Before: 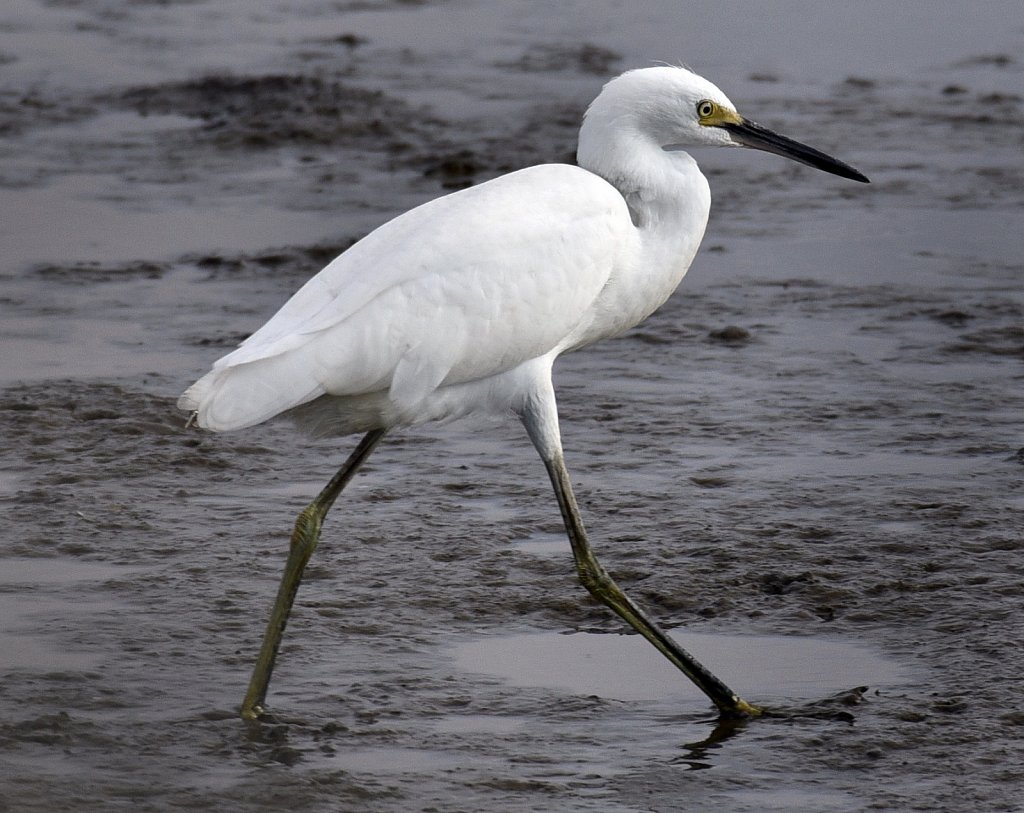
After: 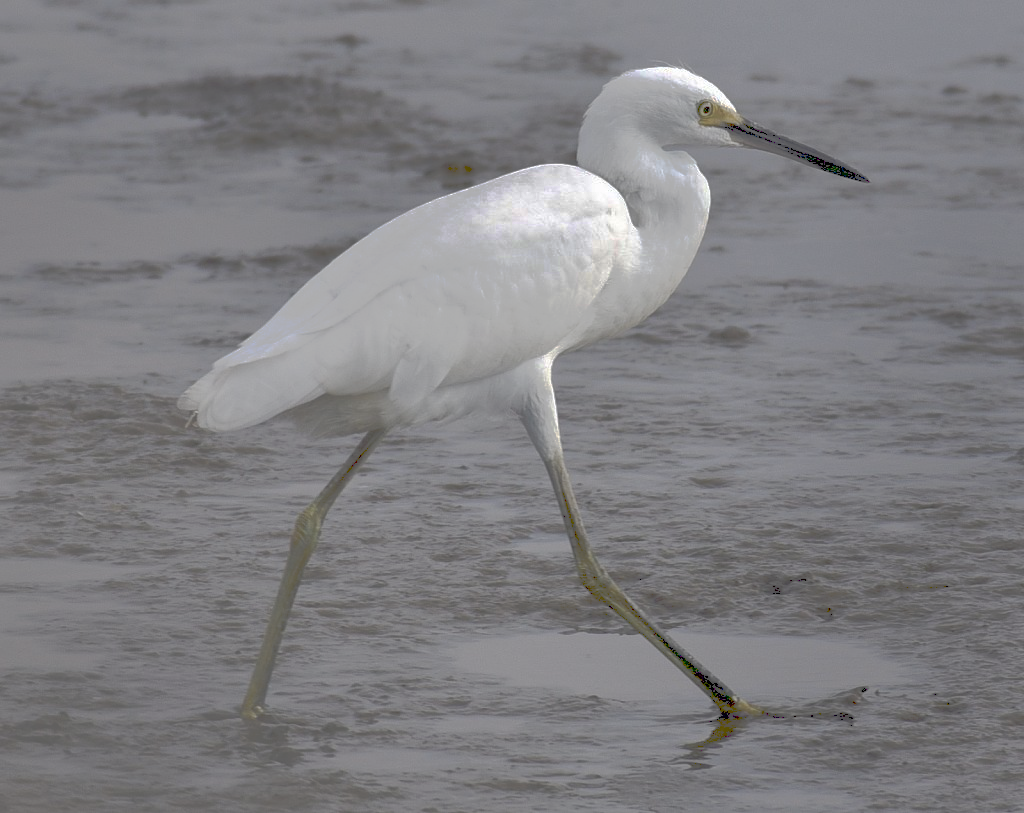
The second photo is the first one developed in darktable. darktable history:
color balance rgb: perceptual saturation grading › global saturation 20%, perceptual saturation grading › highlights -25%, perceptual saturation grading › shadows 50%
tone curve: curves: ch0 [(0, 0) (0.003, 0.322) (0.011, 0.327) (0.025, 0.345) (0.044, 0.365) (0.069, 0.378) (0.1, 0.391) (0.136, 0.403) (0.177, 0.412) (0.224, 0.429) (0.277, 0.448) (0.335, 0.474) (0.399, 0.503) (0.468, 0.537) (0.543, 0.57) (0.623, 0.61) (0.709, 0.653) (0.801, 0.699) (0.898, 0.75) (1, 1)], preserve colors none
